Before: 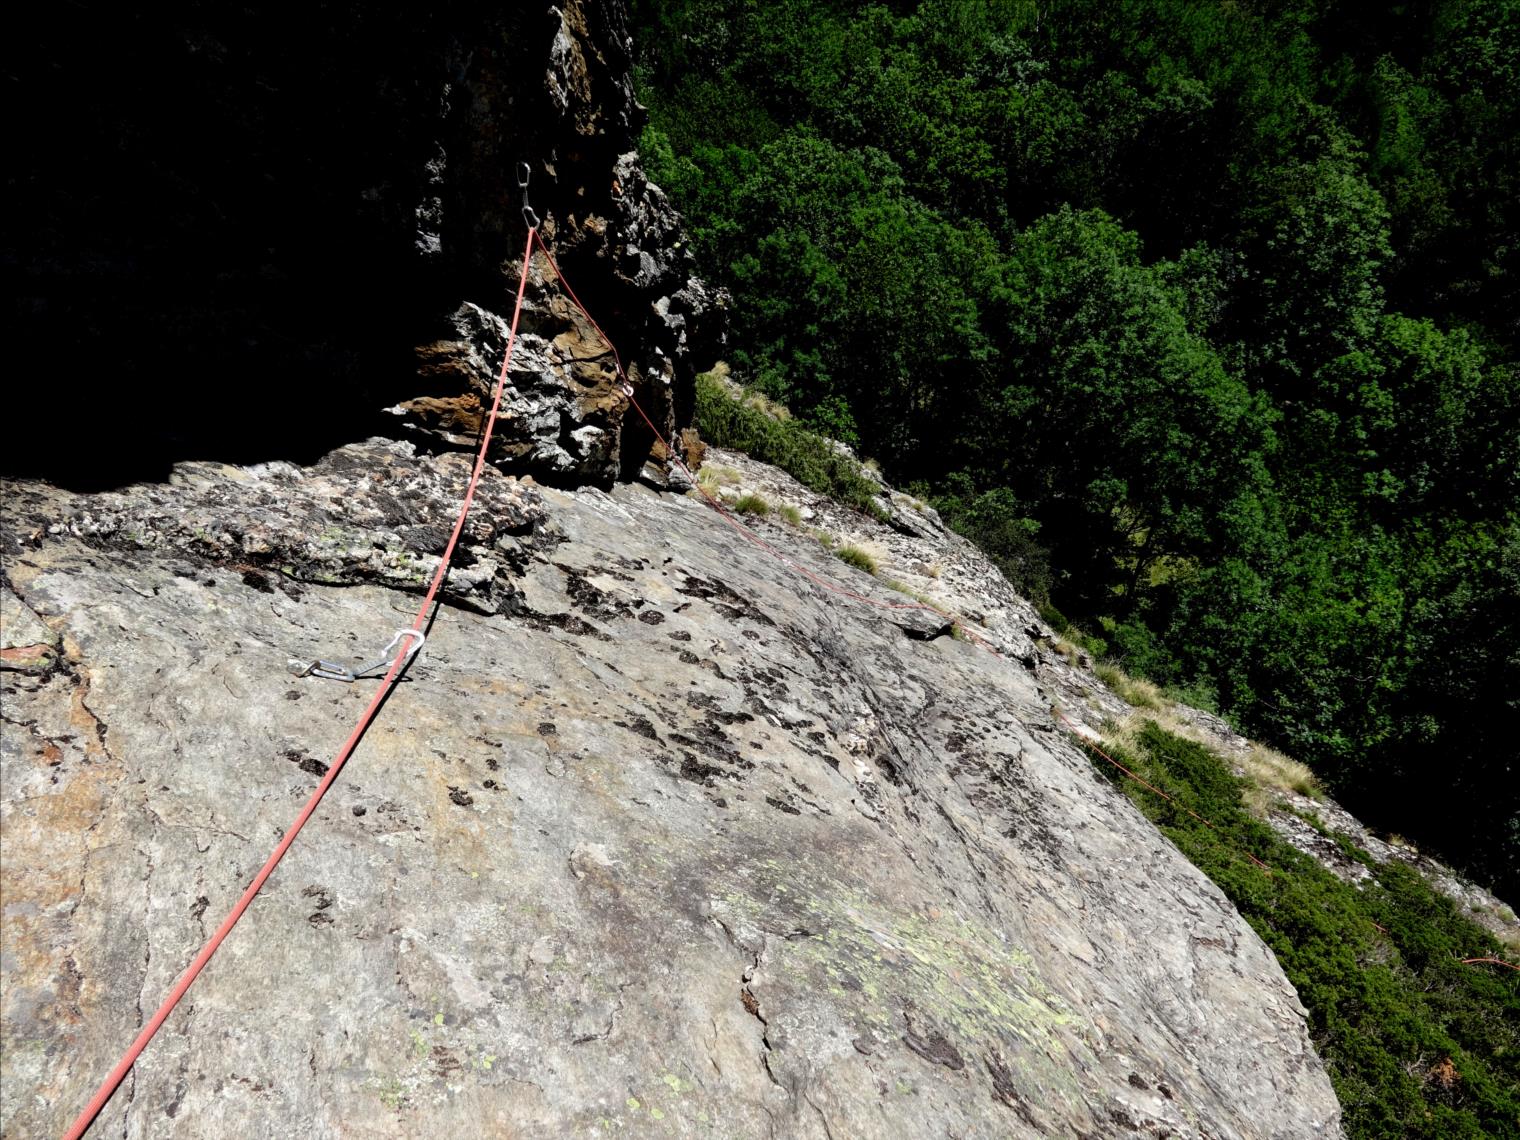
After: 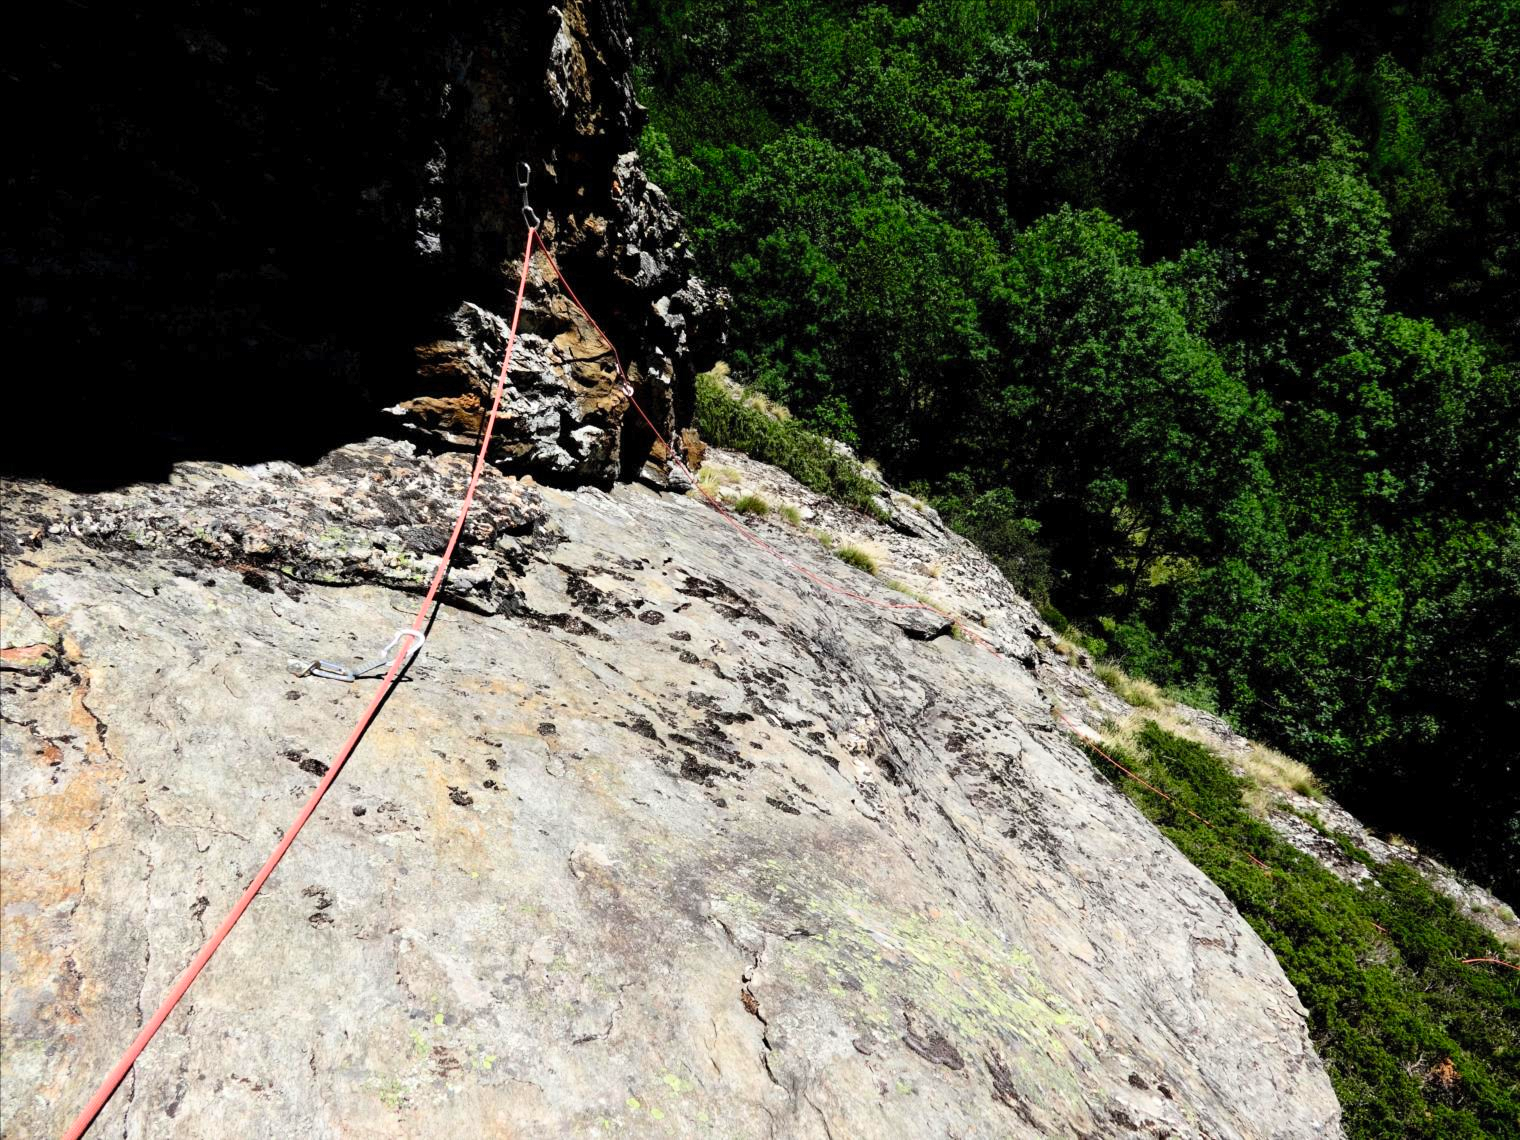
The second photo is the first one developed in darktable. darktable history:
contrast brightness saturation: contrast 0.195, brightness 0.163, saturation 0.22
